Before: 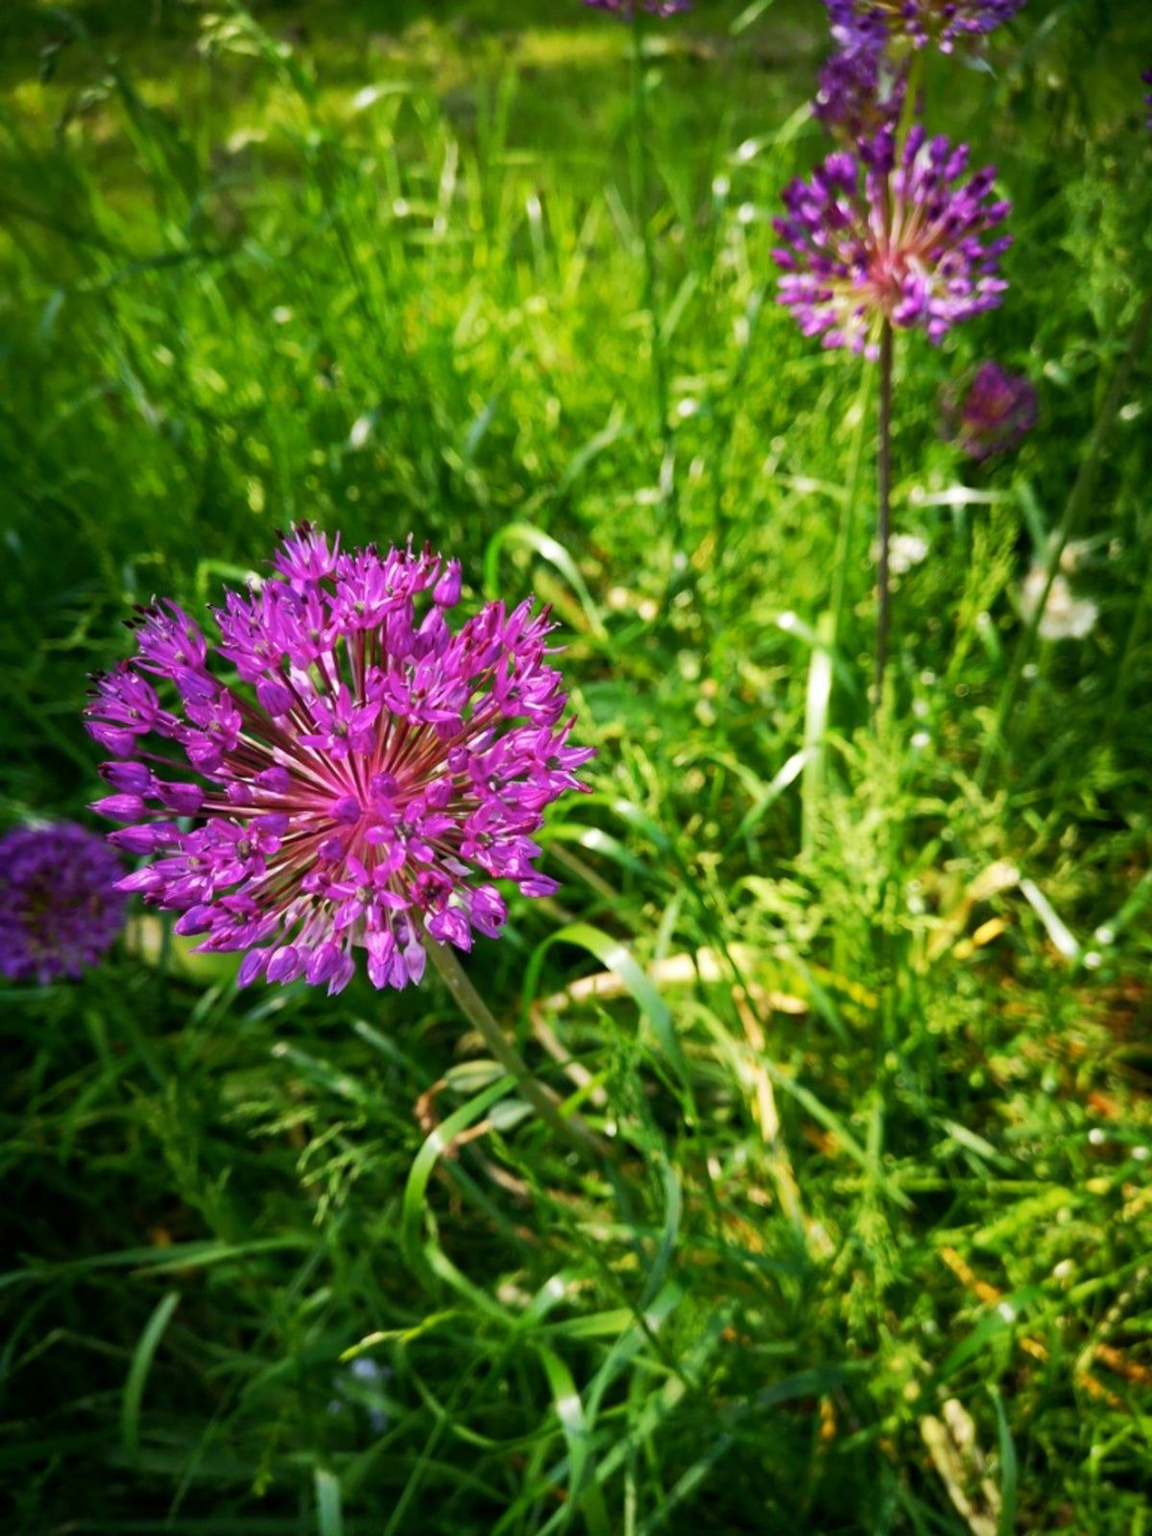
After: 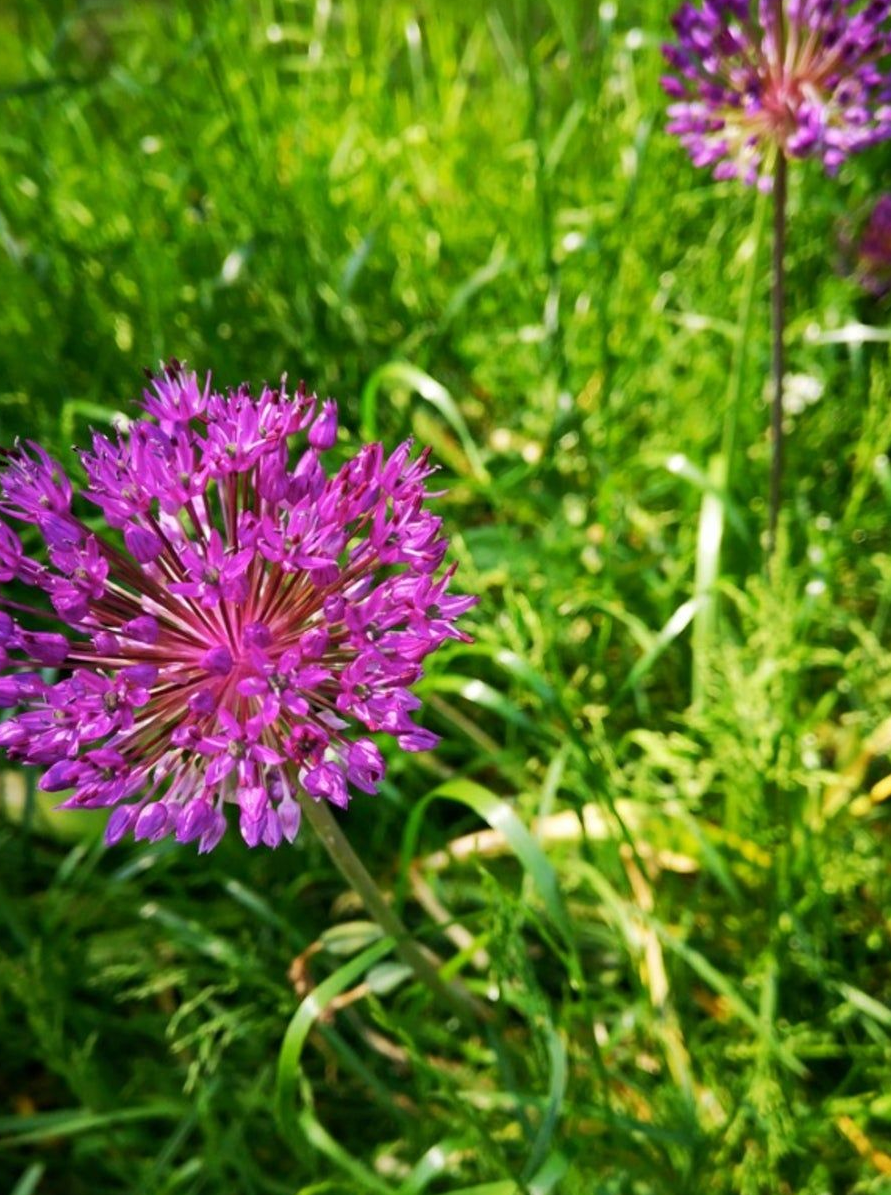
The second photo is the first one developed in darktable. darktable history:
crop and rotate: left 11.972%, top 11.486%, right 13.712%, bottom 13.78%
